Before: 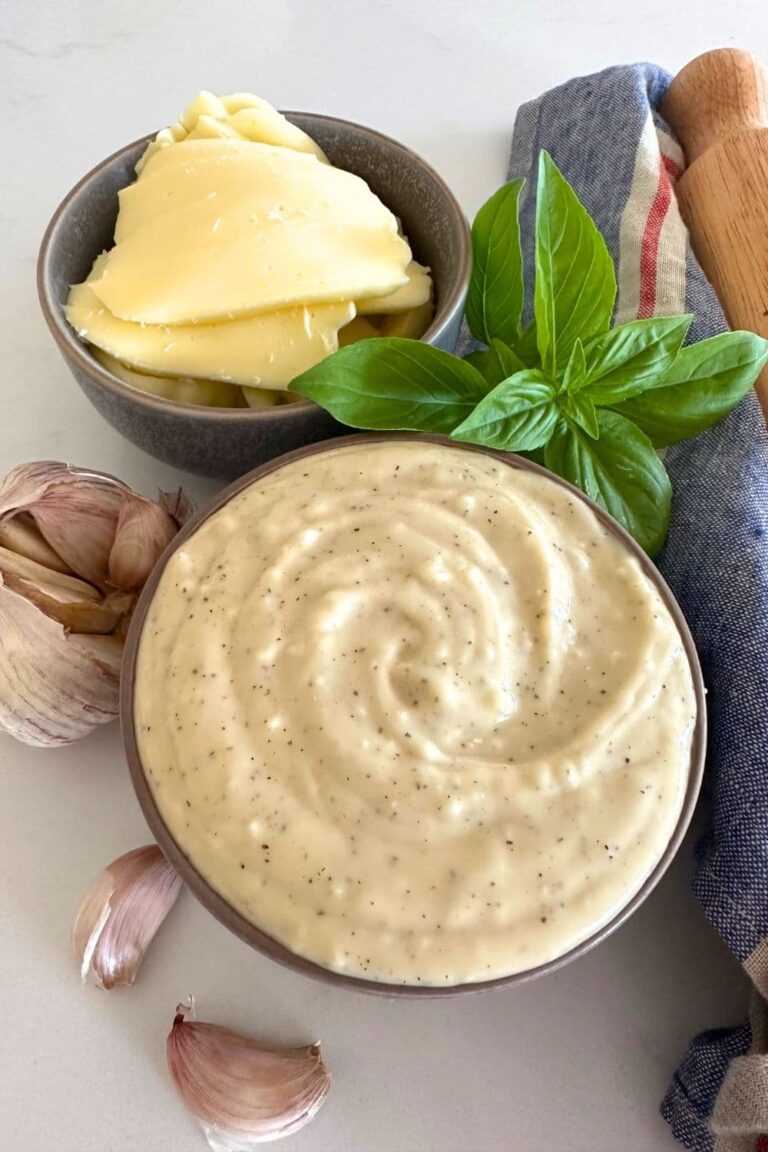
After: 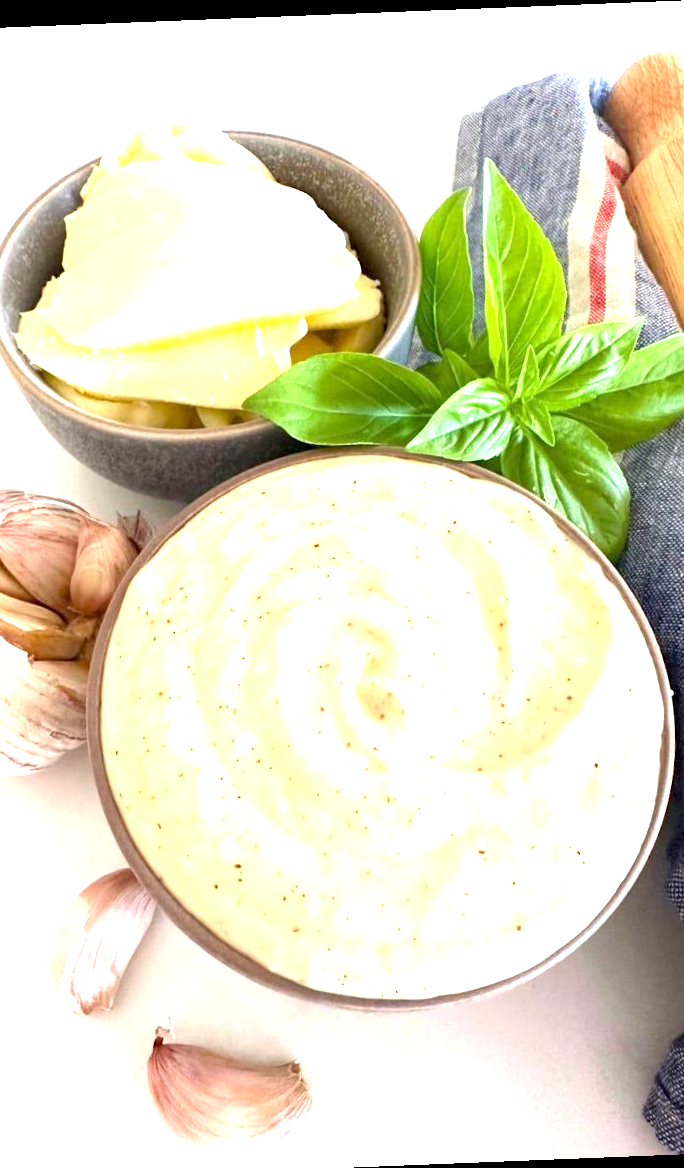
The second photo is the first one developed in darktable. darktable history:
crop: left 7.598%, right 7.873%
rotate and perspective: rotation -2.29°, automatic cropping off
exposure: black level correction 0.001, exposure 1.646 EV, compensate exposure bias true, compensate highlight preservation false
